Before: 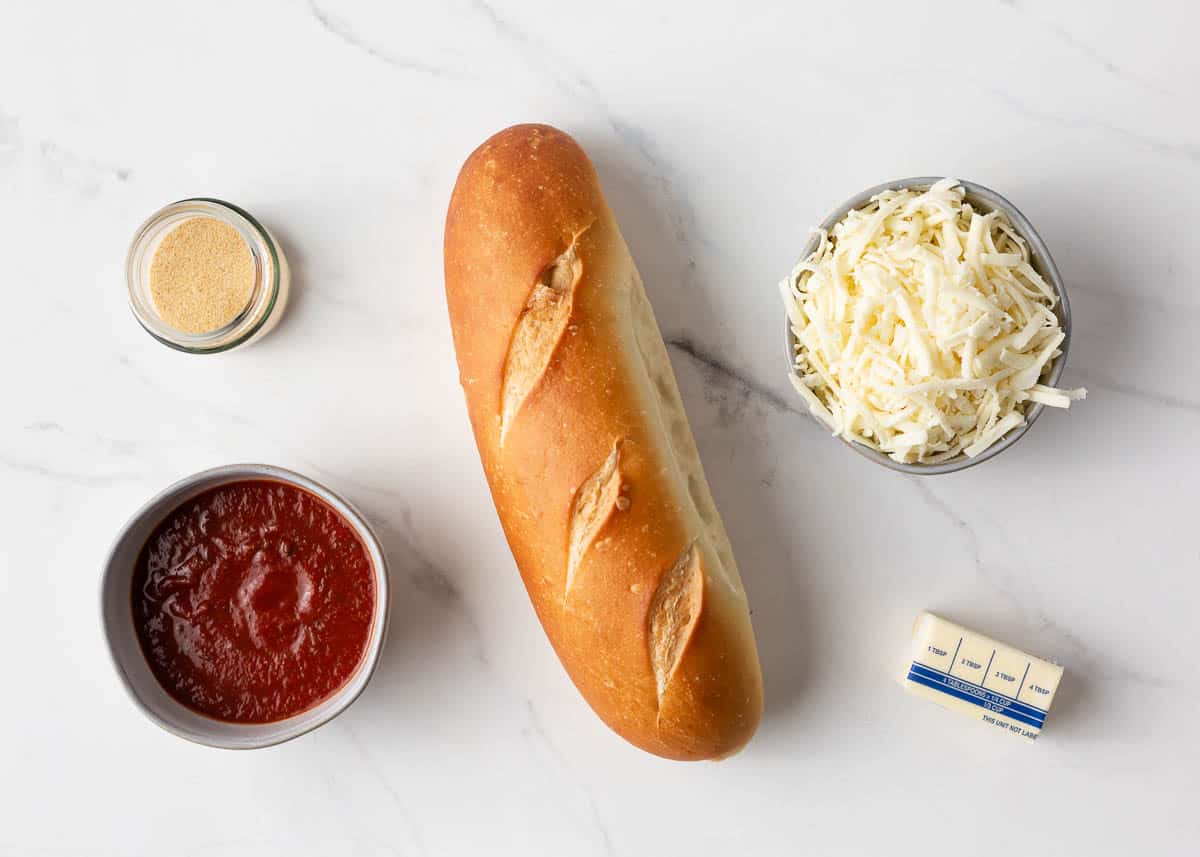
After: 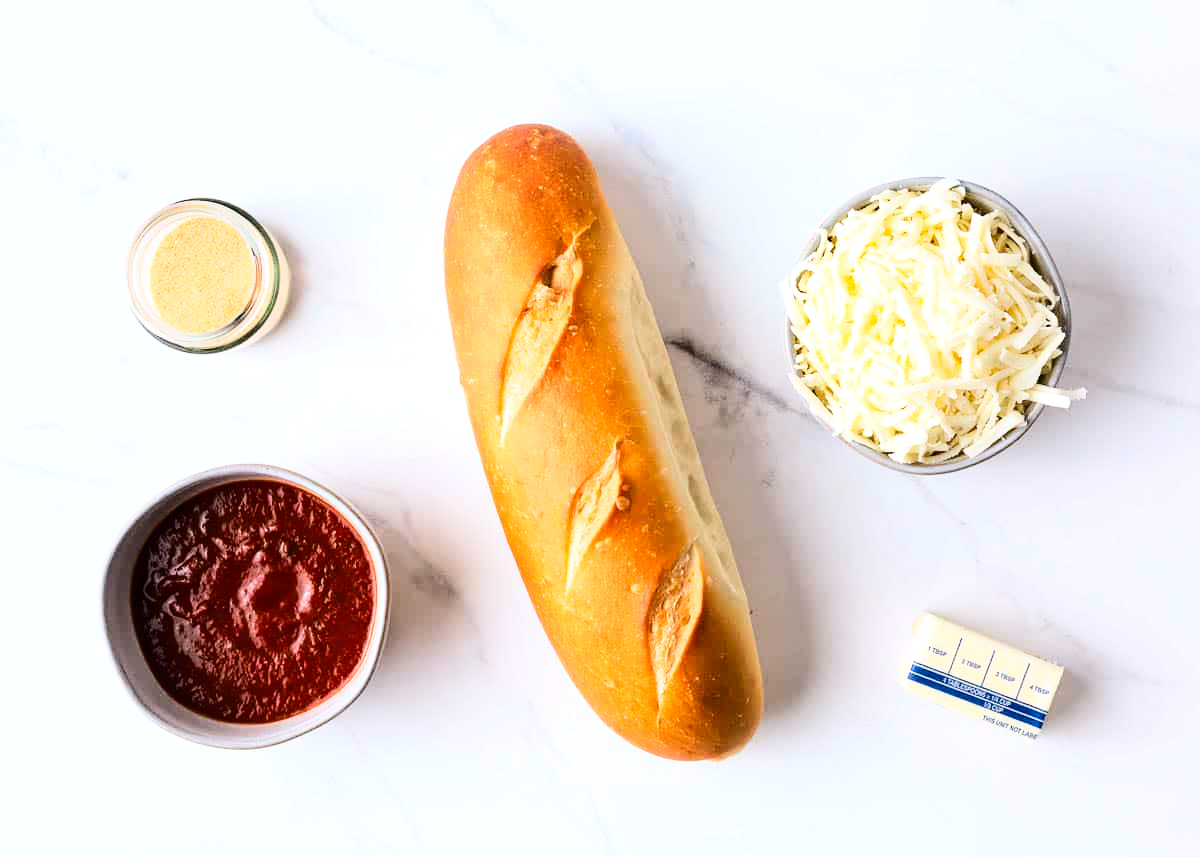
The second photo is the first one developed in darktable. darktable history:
base curve: curves: ch0 [(0, 0) (0.036, 0.025) (0.121, 0.166) (0.206, 0.329) (0.605, 0.79) (1, 1)], exposure shift 0.575
color balance rgb: power › chroma 0.322%, power › hue 23.22°, highlights gain › luminance 16.481%, highlights gain › chroma 2.9%, highlights gain › hue 262.74°, perceptual saturation grading › global saturation 13.049%, contrast -10.537%
tone equalizer: -8 EV -0.445 EV, -7 EV -0.376 EV, -6 EV -0.371 EV, -5 EV -0.198 EV, -3 EV 0.251 EV, -2 EV 0.336 EV, -1 EV 0.37 EV, +0 EV 0.44 EV, edges refinement/feathering 500, mask exposure compensation -1.57 EV, preserve details no
